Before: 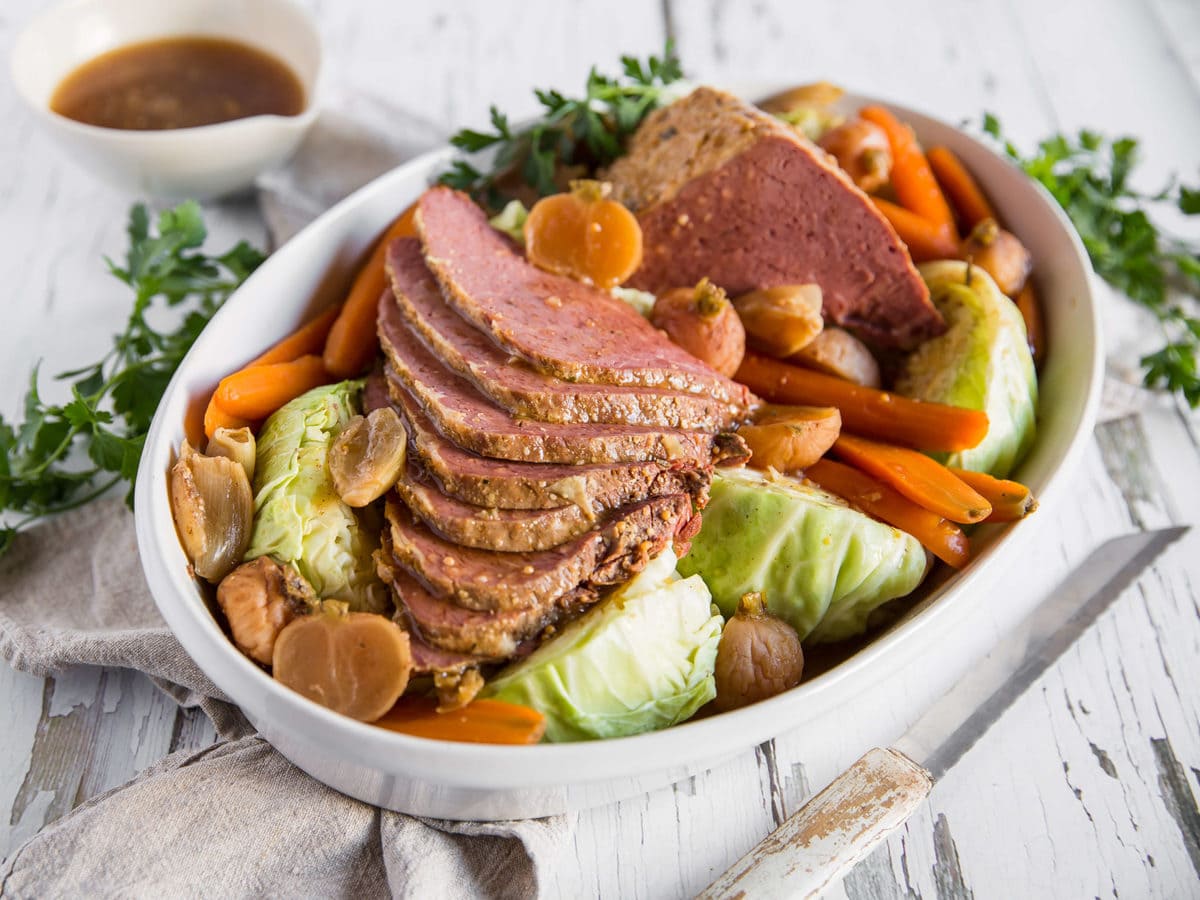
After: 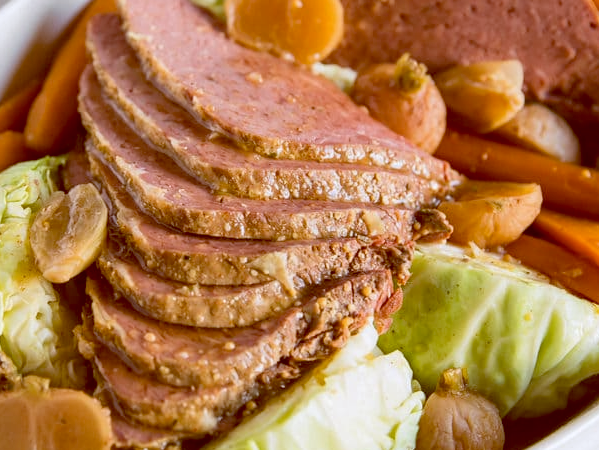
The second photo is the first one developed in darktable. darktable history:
contrast brightness saturation: saturation -0.1
white balance: emerald 1
levels: levels [0, 0.499, 1]
color balance: lift [1, 1.011, 0.999, 0.989], gamma [1.109, 1.045, 1.039, 0.955], gain [0.917, 0.936, 0.952, 1.064], contrast 2.32%, contrast fulcrum 19%, output saturation 101%
crop: left 25%, top 25%, right 25%, bottom 25%
